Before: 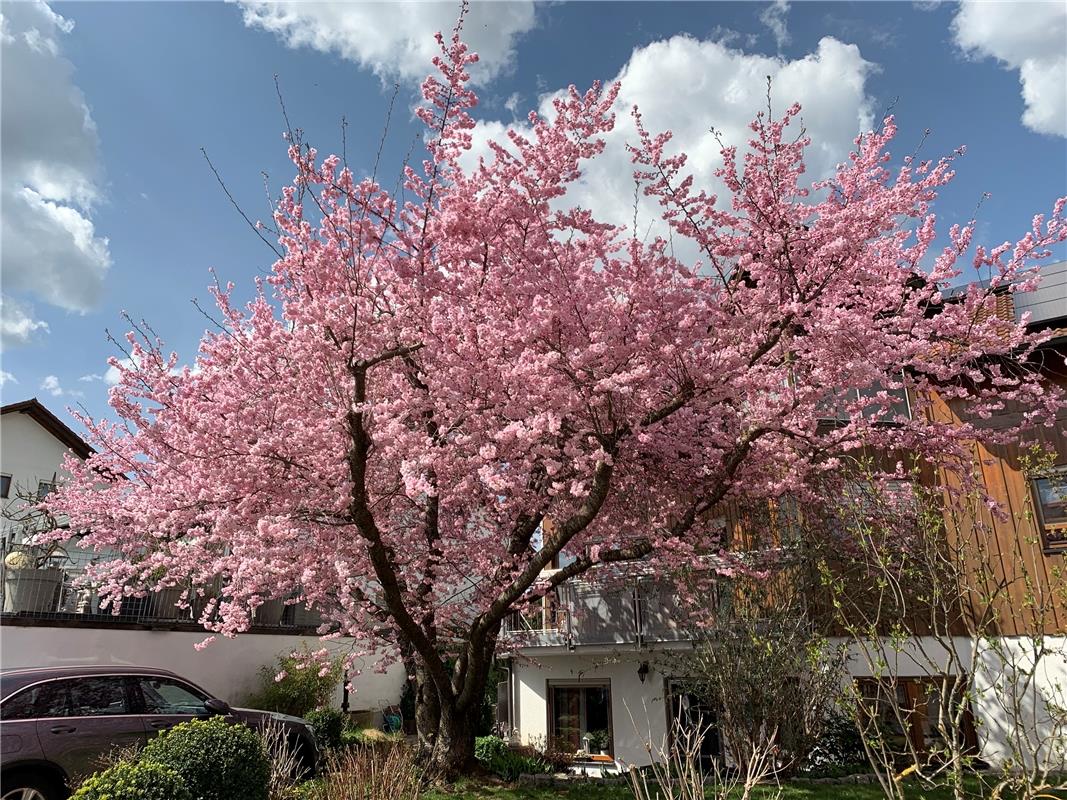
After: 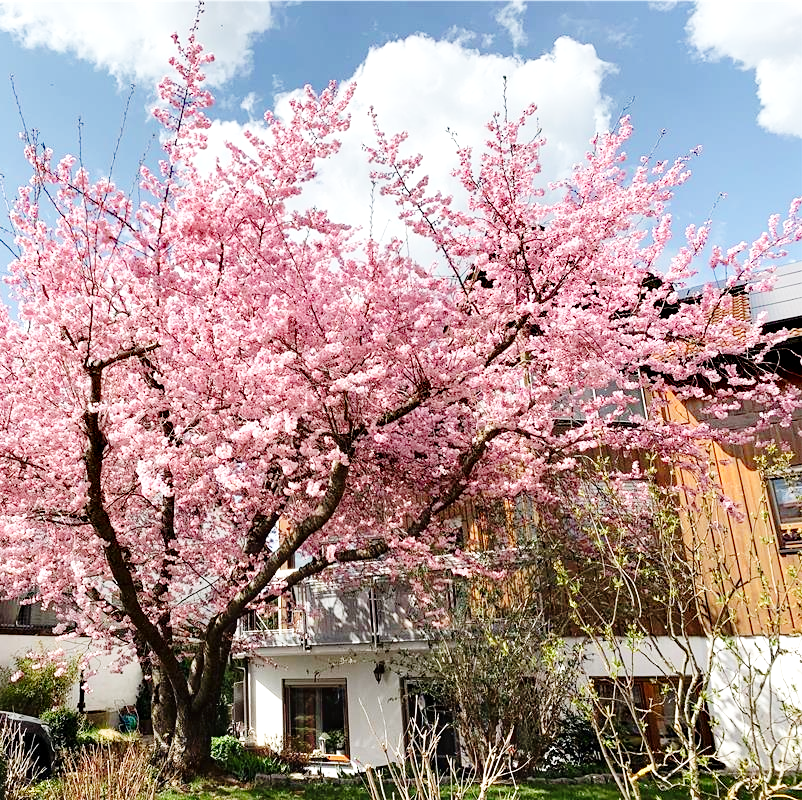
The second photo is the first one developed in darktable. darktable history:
base curve: curves: ch0 [(0, 0) (0.028, 0.03) (0.121, 0.232) (0.46, 0.748) (0.859, 0.968) (1, 1)], fusion 1, preserve colors none
crop and rotate: left 24.75%
